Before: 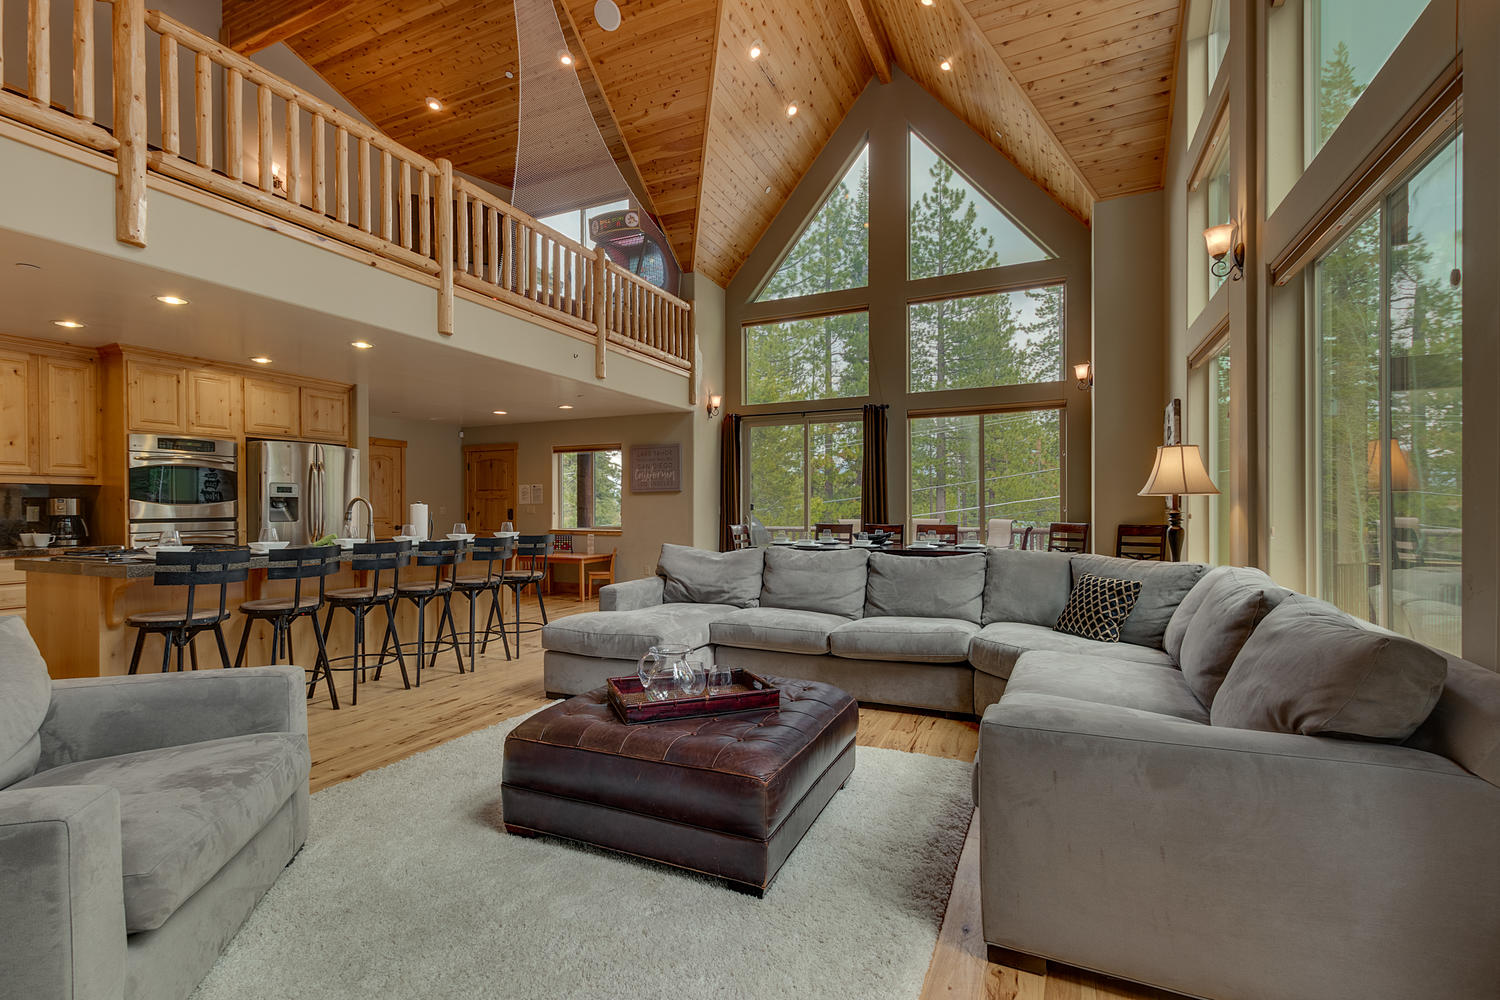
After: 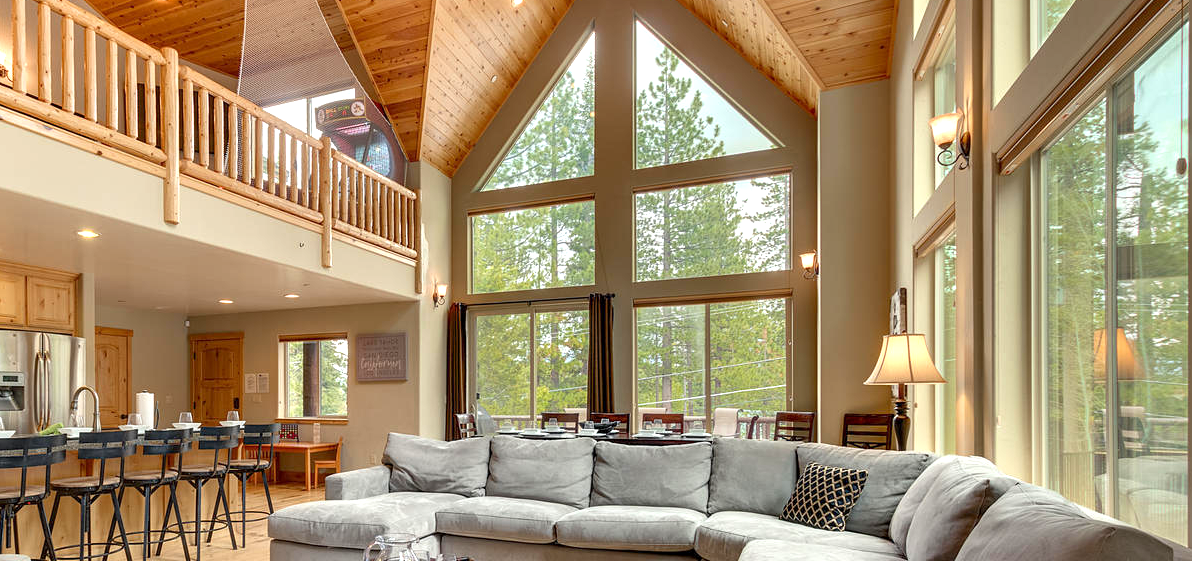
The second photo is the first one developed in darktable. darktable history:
exposure: black level correction 0.001, exposure 1.129 EV, compensate exposure bias true, compensate highlight preservation false
crop: left 18.306%, top 11.116%, right 2.163%, bottom 32.76%
tone equalizer: -7 EV 0.211 EV, -6 EV 0.098 EV, -5 EV 0.072 EV, -4 EV 0.077 EV, -2 EV -0.017 EV, -1 EV -0.047 EV, +0 EV -0.048 EV
